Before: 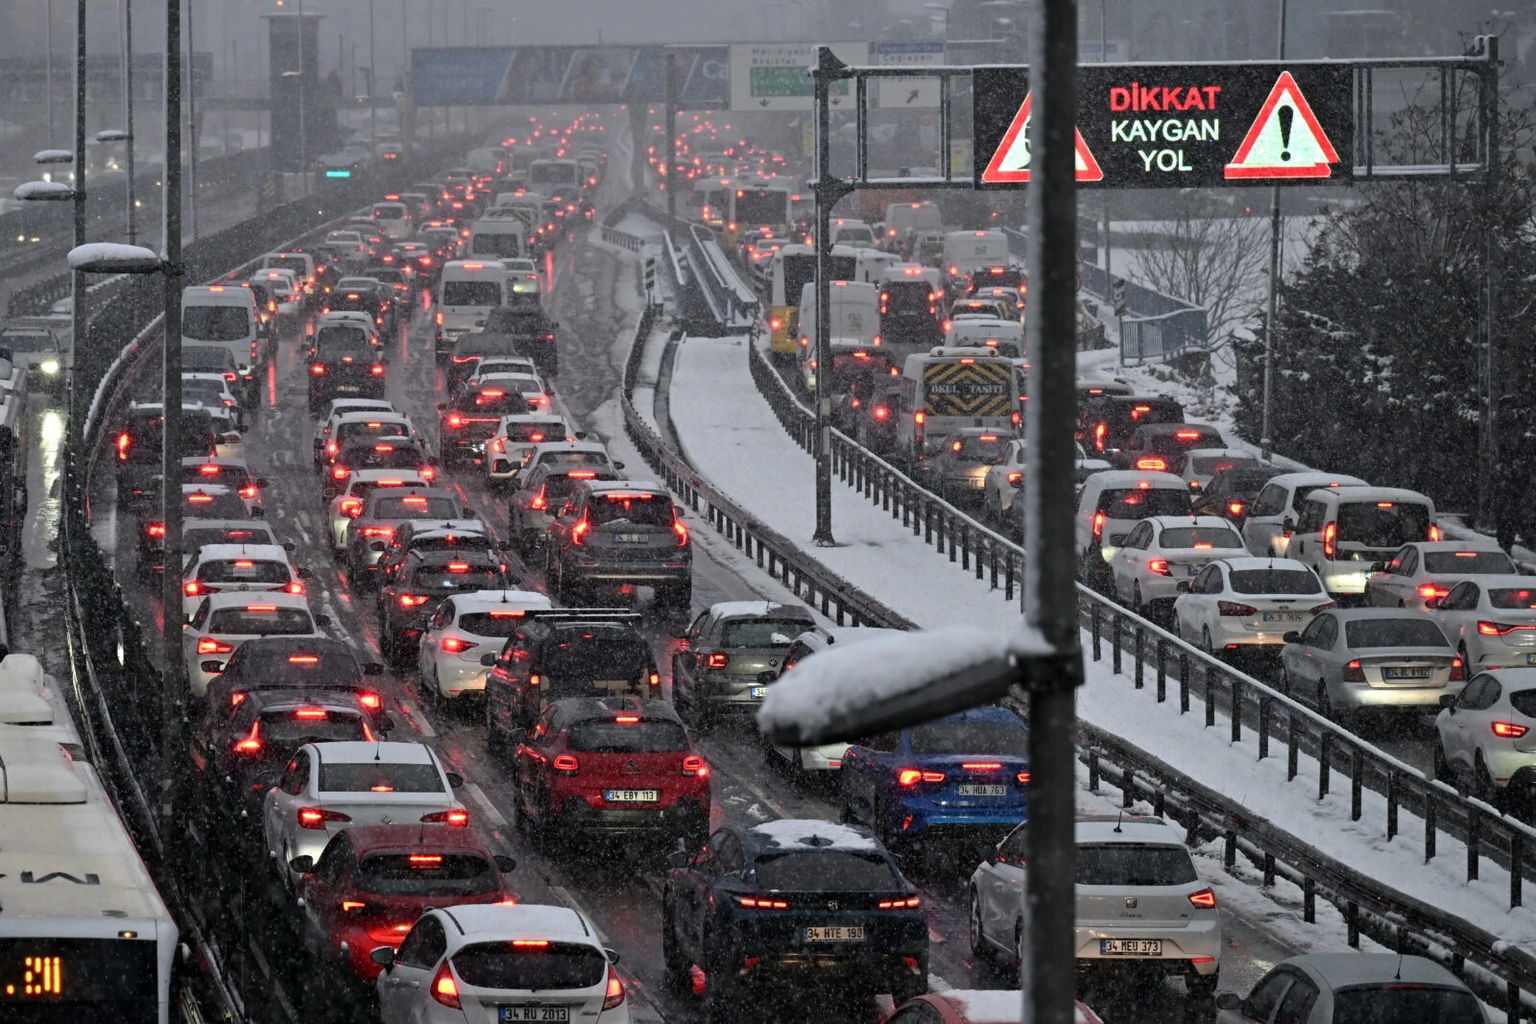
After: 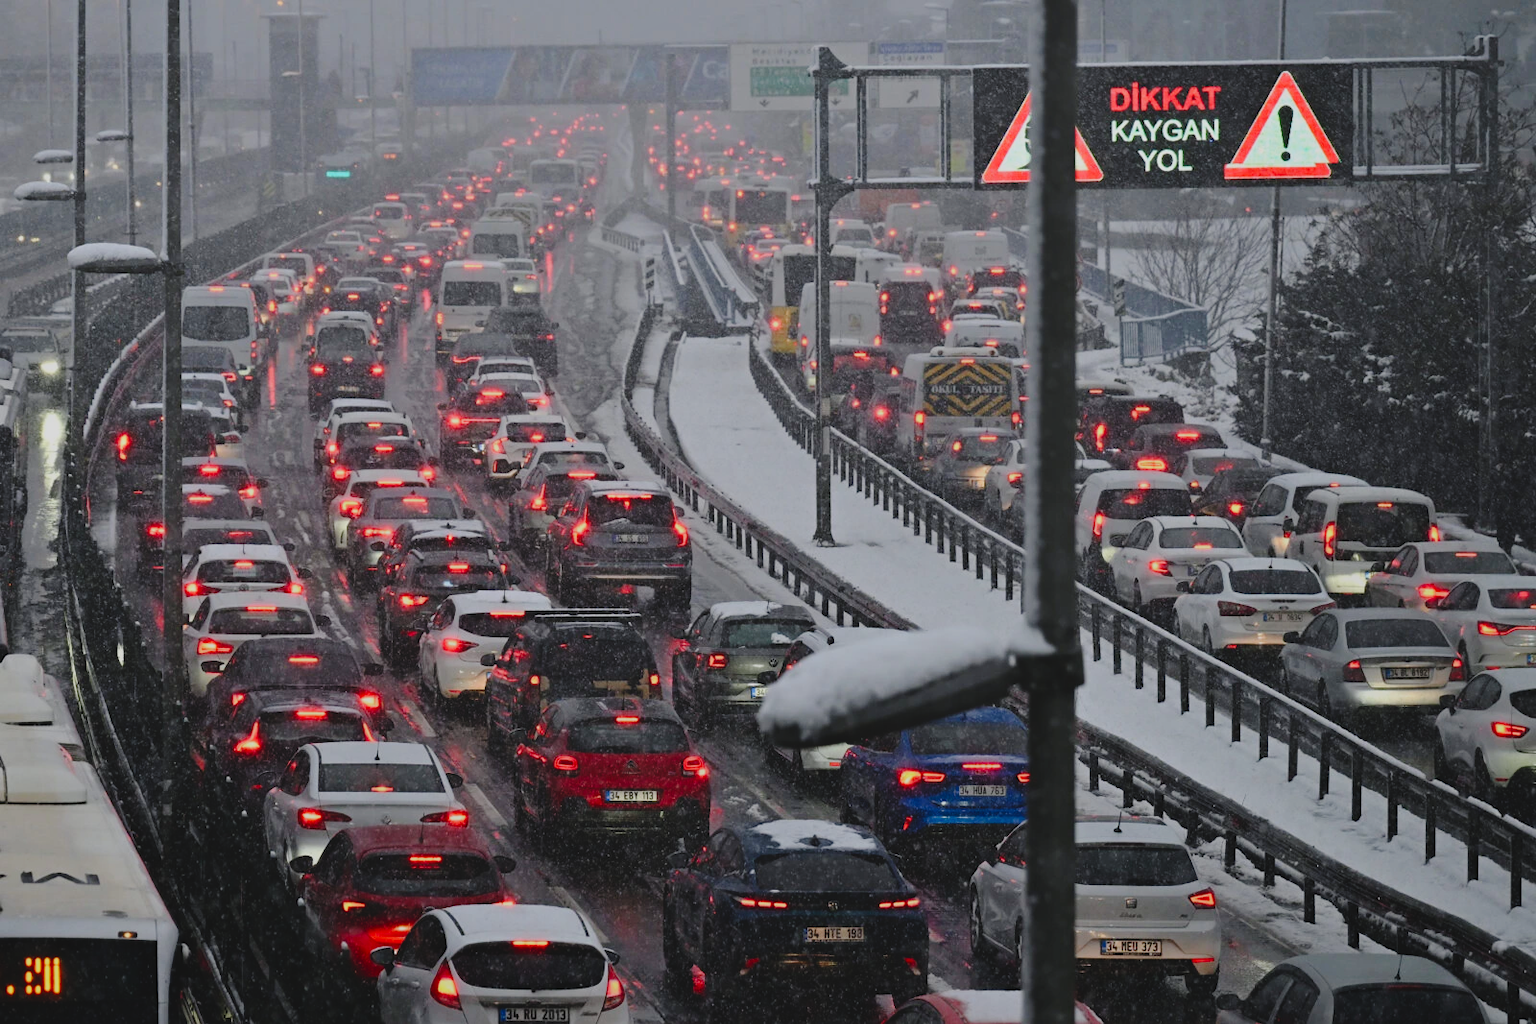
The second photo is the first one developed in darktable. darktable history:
local contrast: detail 69%
tone curve: curves: ch0 [(0, 0) (0.033, 0.016) (0.171, 0.127) (0.33, 0.331) (0.432, 0.475) (0.601, 0.665) (0.843, 0.876) (1, 1)]; ch1 [(0, 0) (0.339, 0.349) (0.445, 0.42) (0.476, 0.47) (0.501, 0.499) (0.516, 0.525) (0.548, 0.563) (0.584, 0.633) (0.728, 0.746) (1, 1)]; ch2 [(0, 0) (0.327, 0.324) (0.417, 0.44) (0.46, 0.453) (0.502, 0.498) (0.517, 0.524) (0.53, 0.554) (0.579, 0.599) (0.745, 0.704) (1, 1)], preserve colors none
